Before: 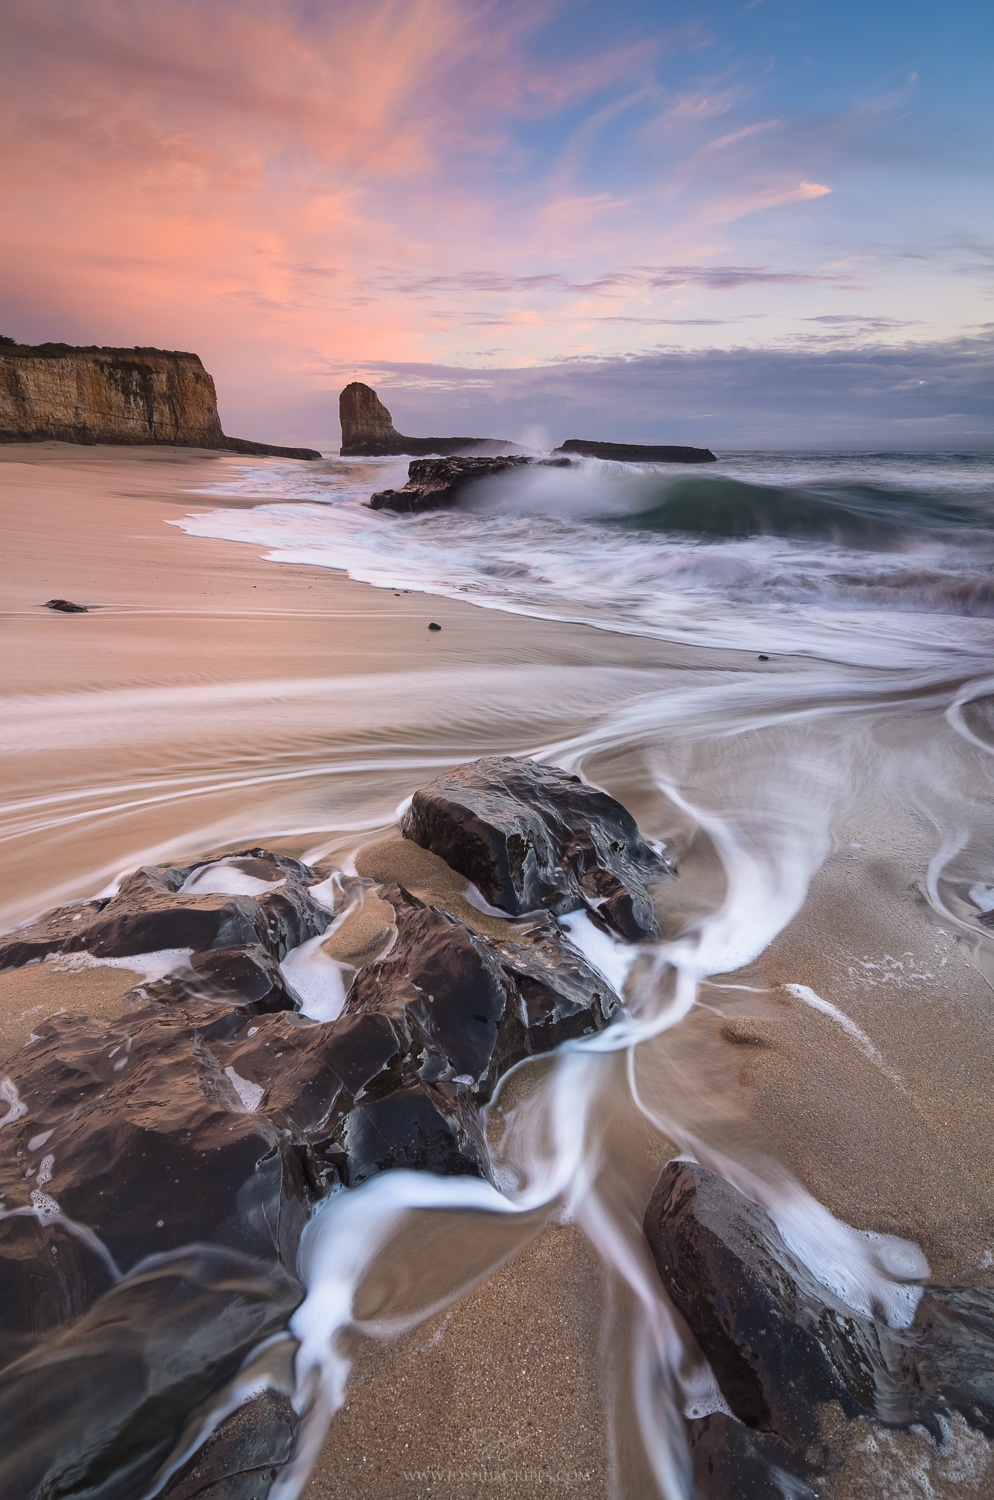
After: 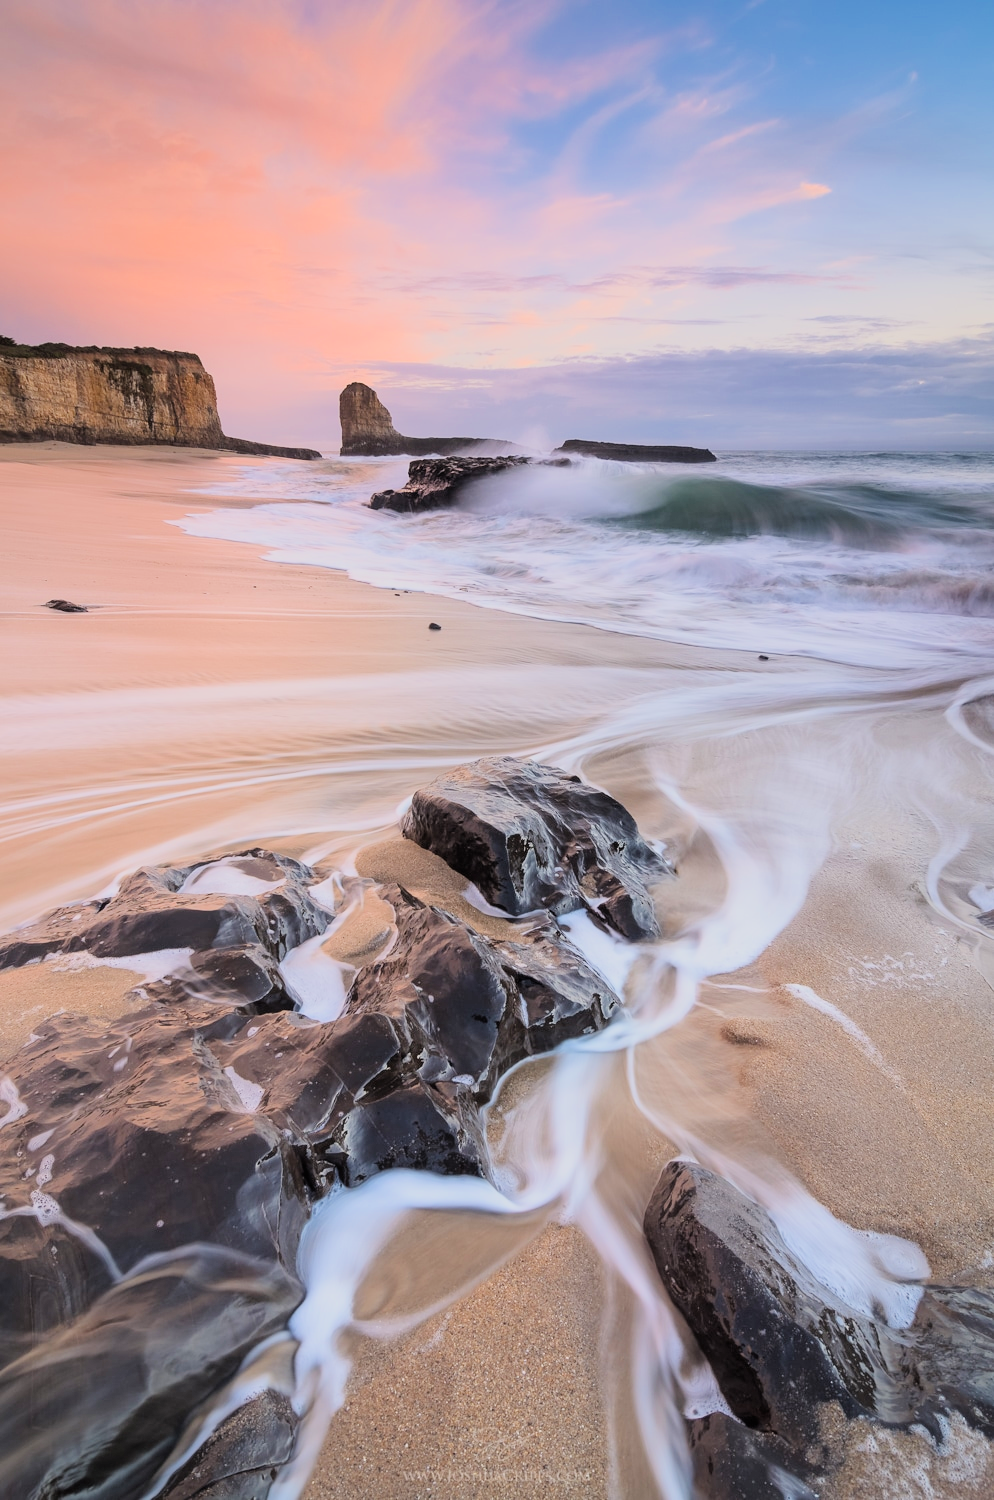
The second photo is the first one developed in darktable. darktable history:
tone equalizer: on, module defaults
filmic rgb: black relative exposure -6.15 EV, white relative exposure 6.96 EV, hardness 2.23, color science v6 (2022)
exposure: black level correction 0, exposure 1.2 EV, compensate exposure bias true, compensate highlight preservation false
